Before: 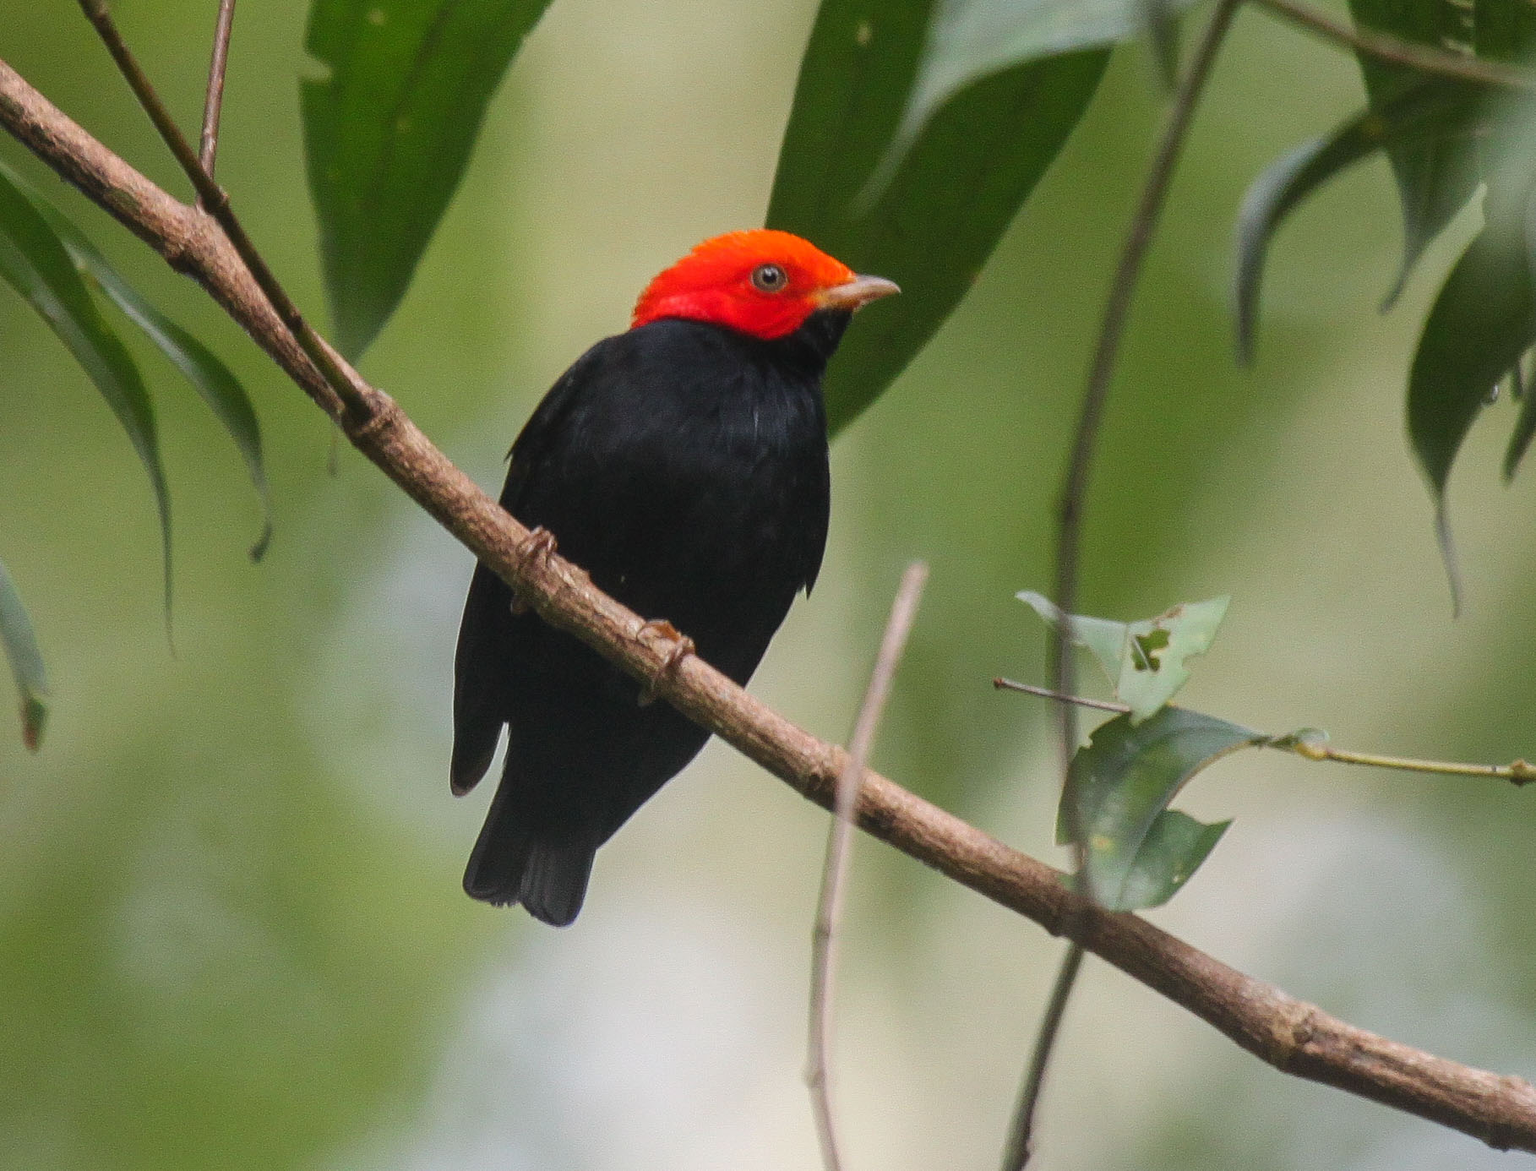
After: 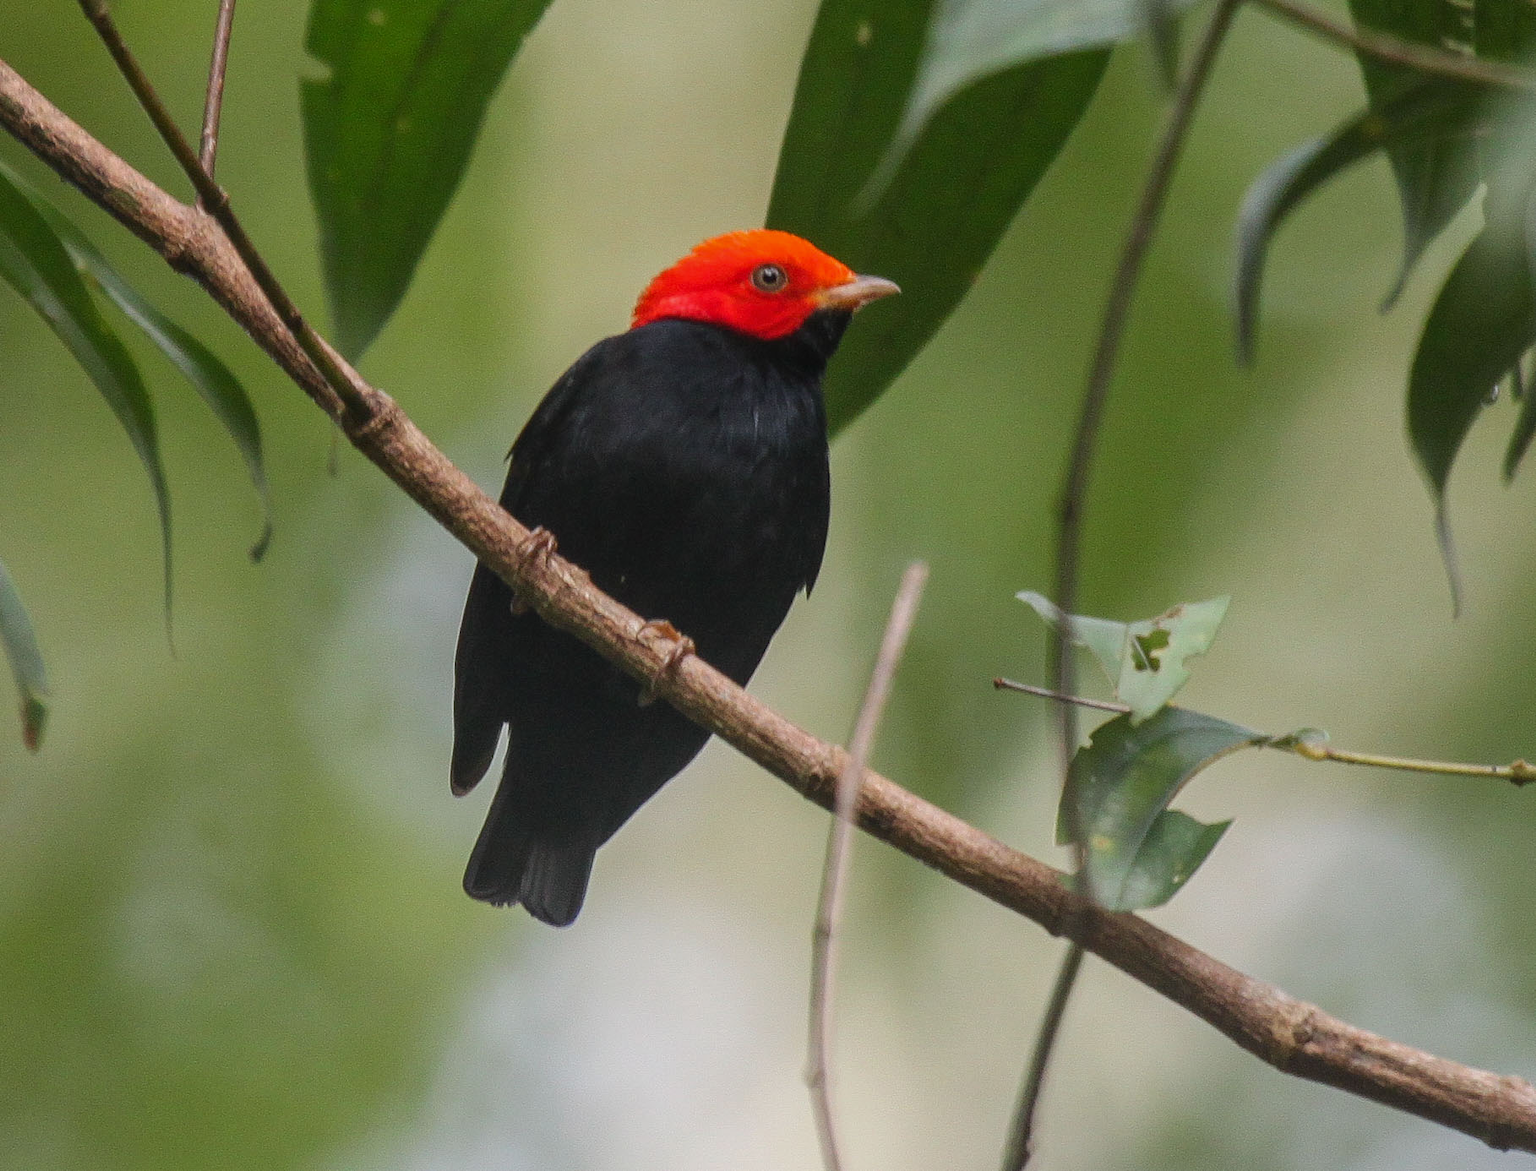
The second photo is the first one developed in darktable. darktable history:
local contrast: detail 110%
exposure: black level correction 0.001, exposure -0.125 EV, compensate exposure bias true, compensate highlight preservation false
